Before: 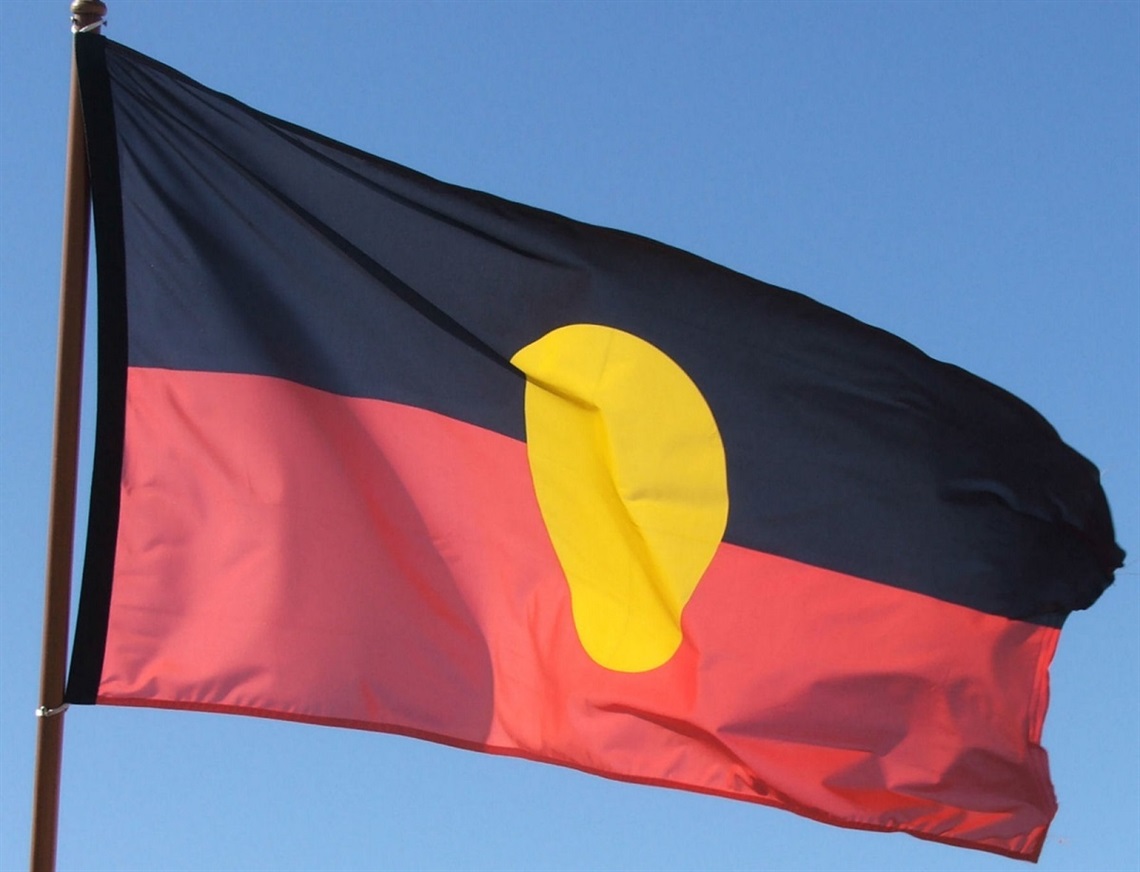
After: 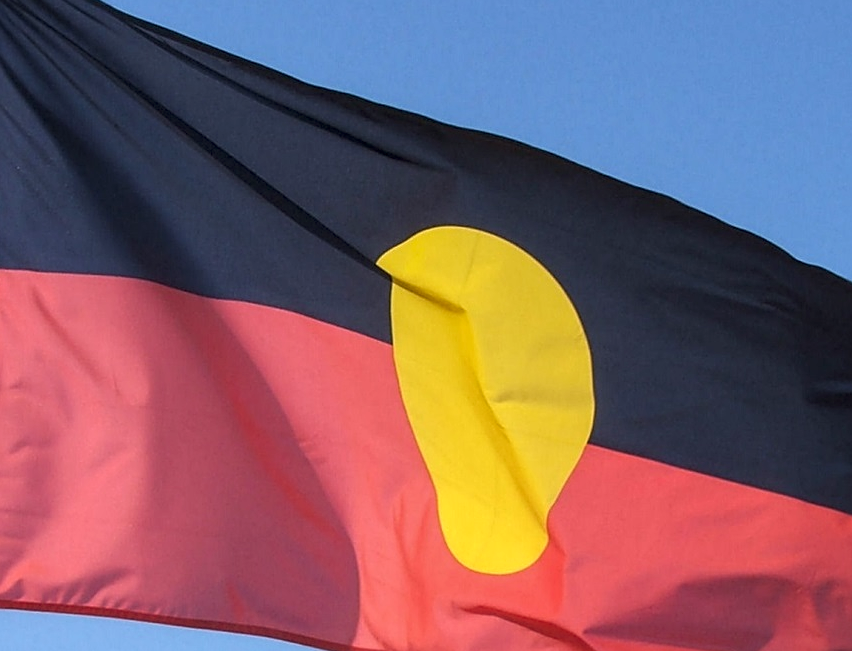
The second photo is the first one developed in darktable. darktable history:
local contrast: on, module defaults
crop and rotate: left 11.831%, top 11.346%, right 13.429%, bottom 13.899%
sharpen: on, module defaults
white balance: red 0.983, blue 1.036
